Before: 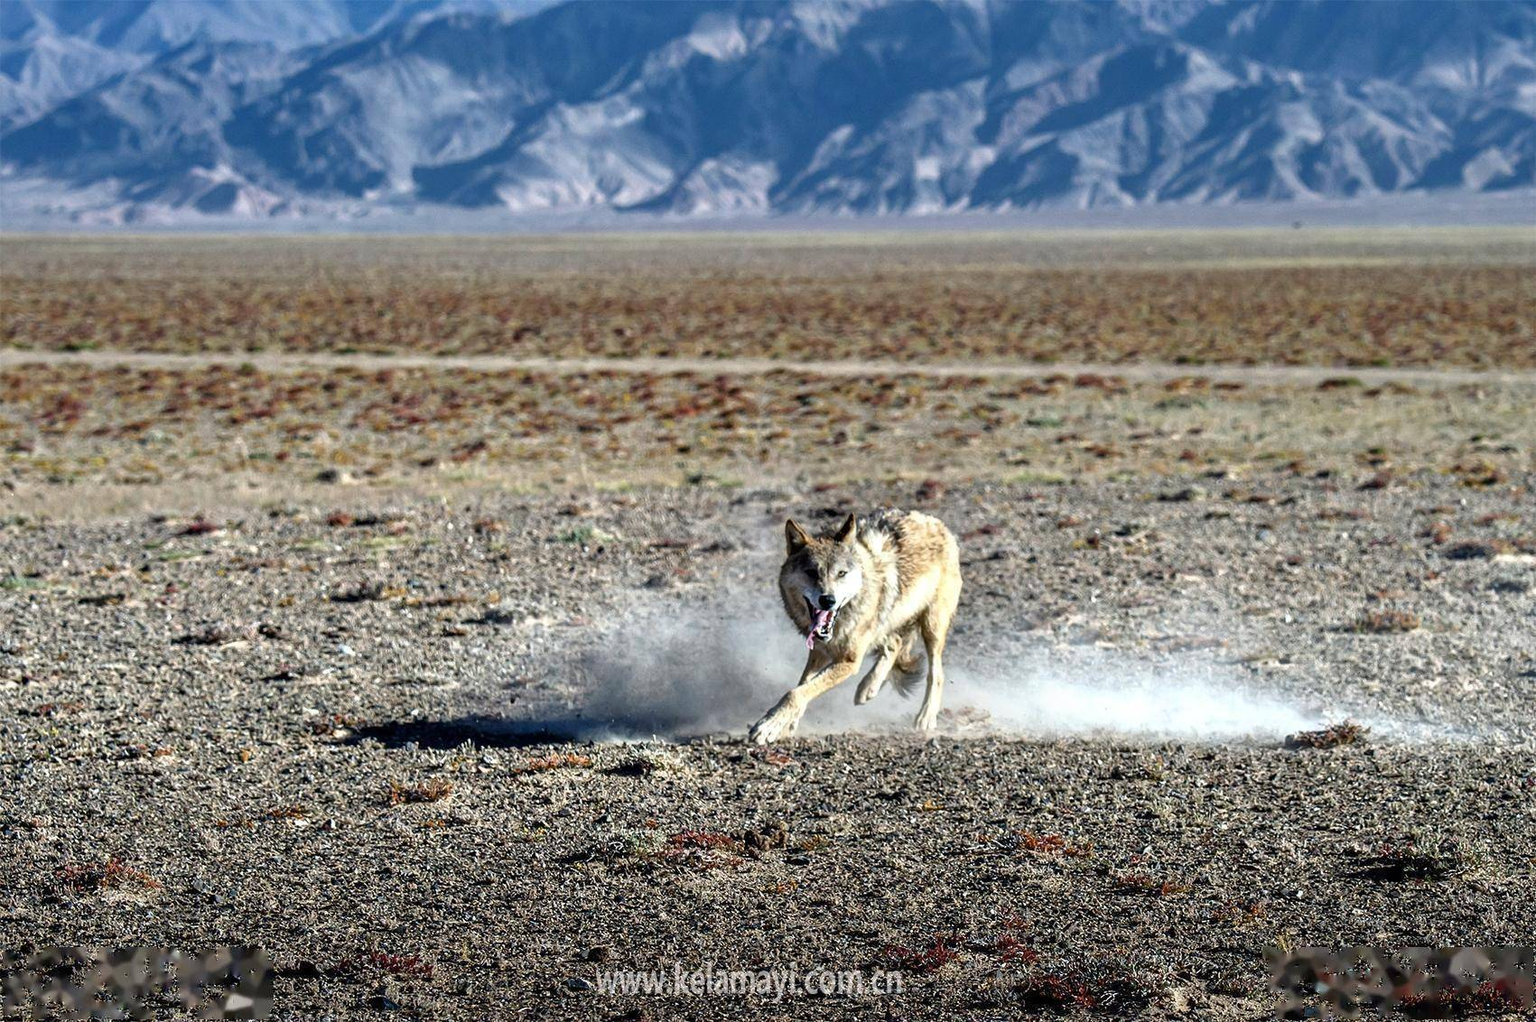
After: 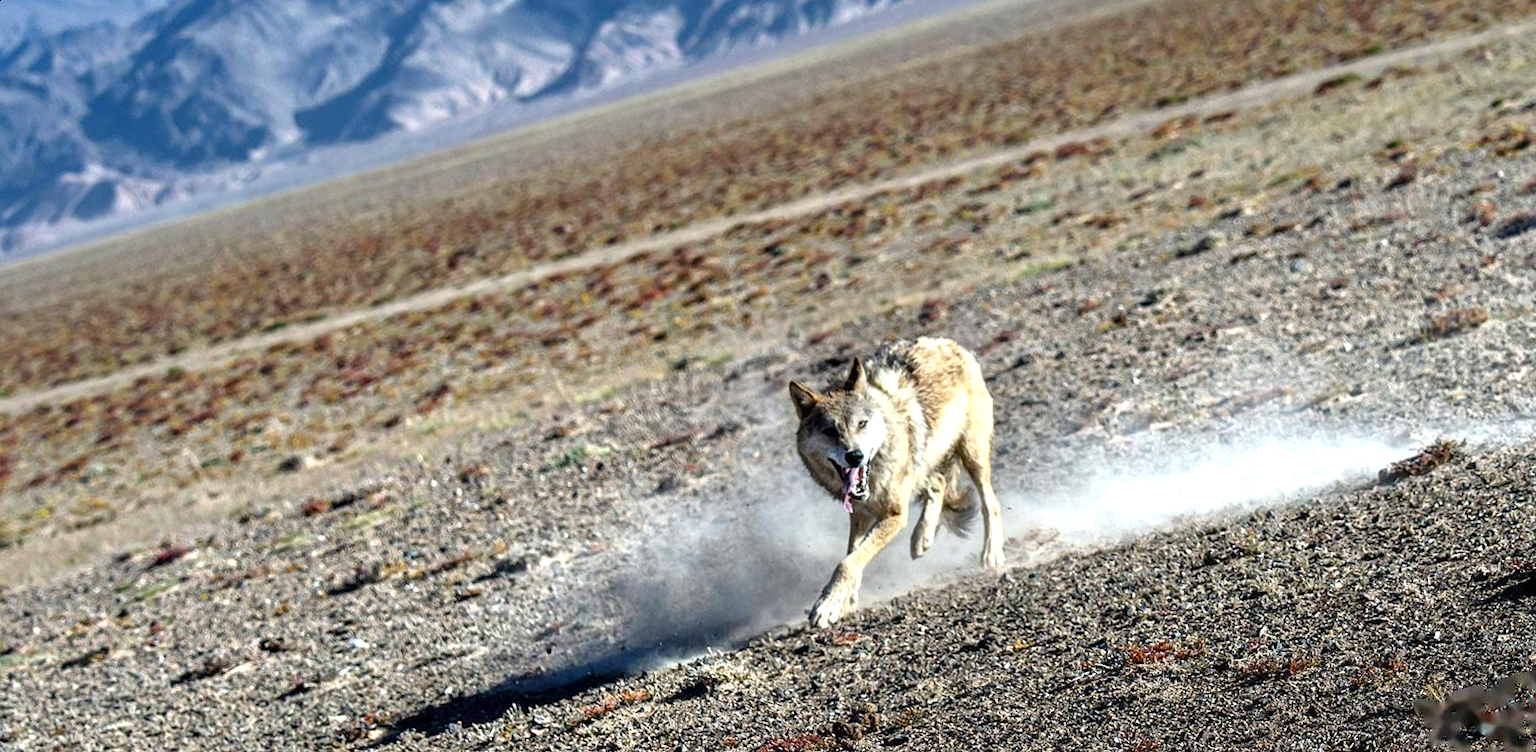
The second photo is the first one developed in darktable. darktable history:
rotate and perspective: rotation -14.8°, crop left 0.1, crop right 0.903, crop top 0.25, crop bottom 0.748
levels: levels [0, 0.474, 0.947]
